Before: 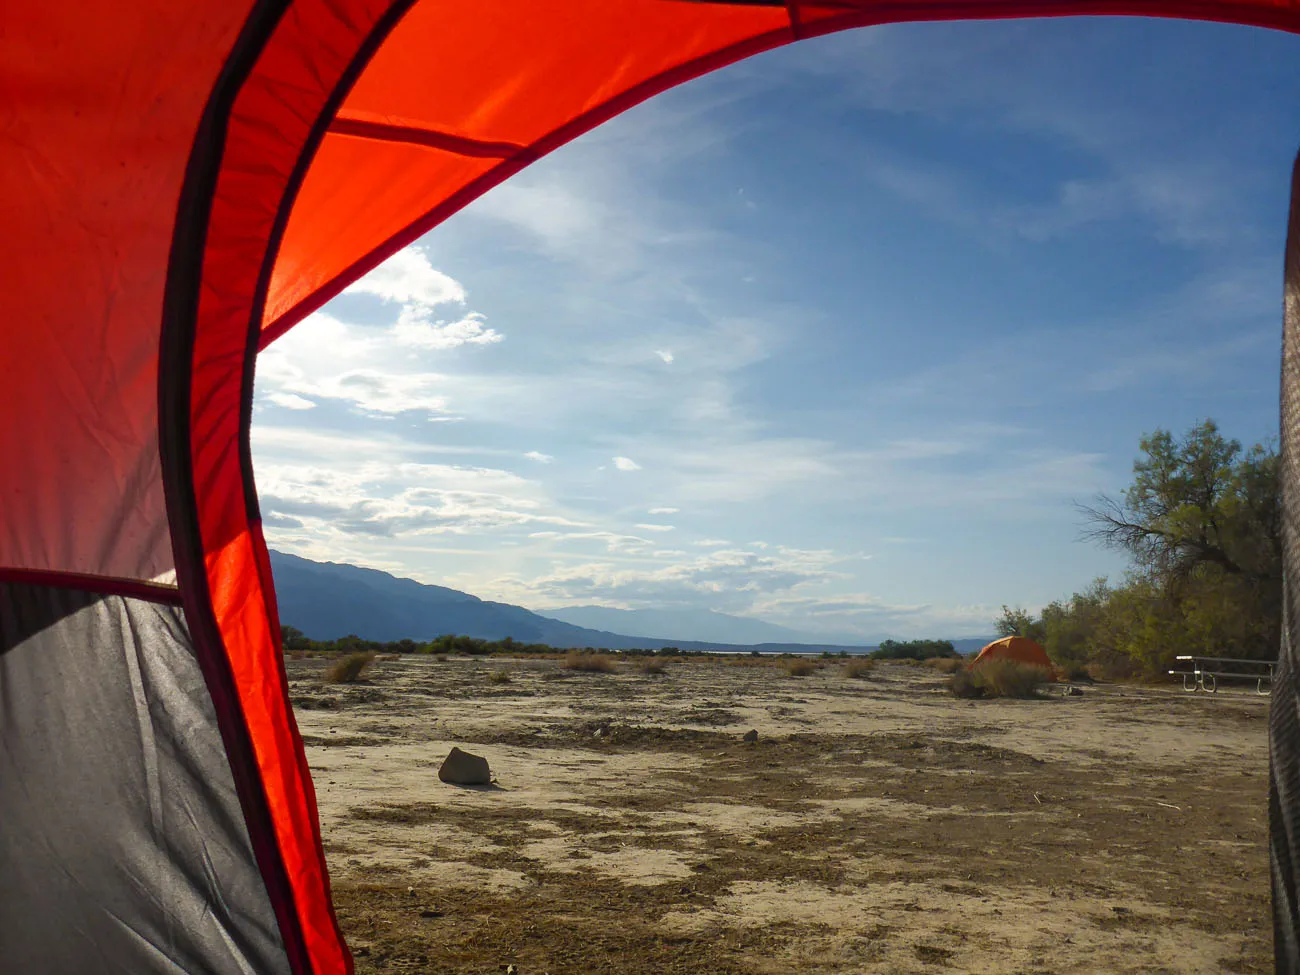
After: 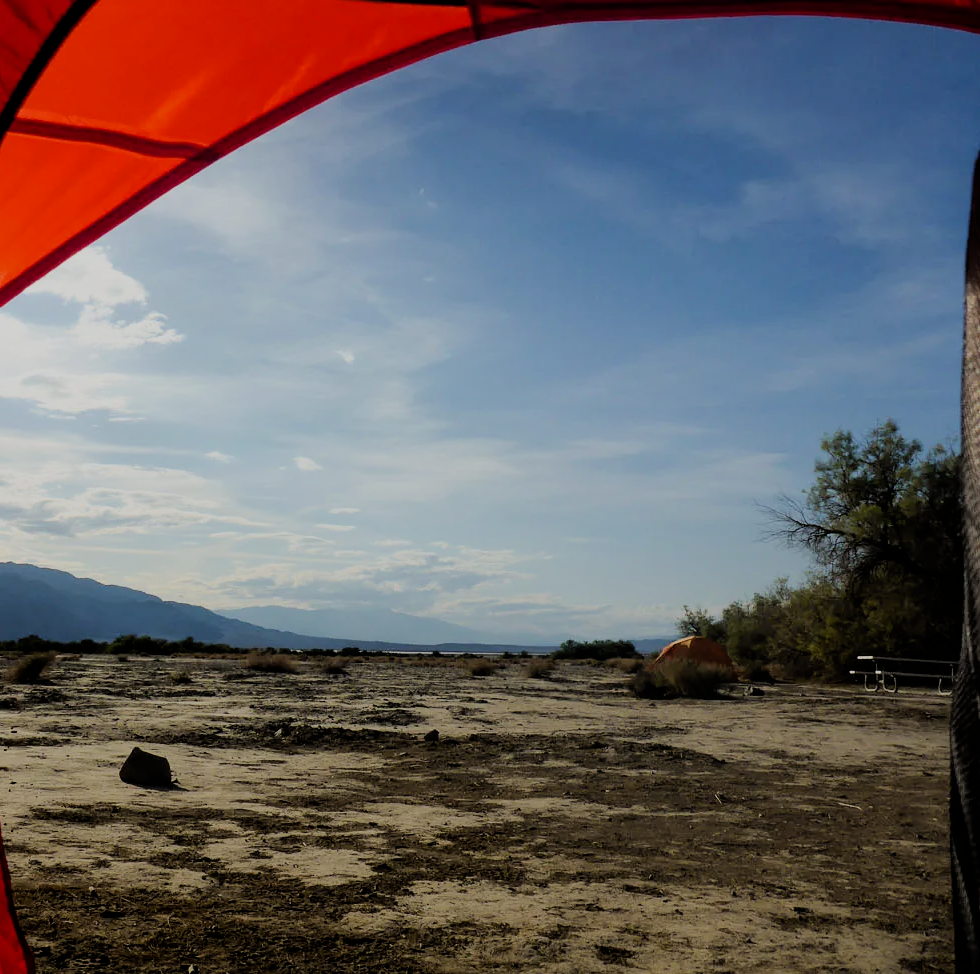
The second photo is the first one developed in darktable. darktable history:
filmic rgb: black relative exposure -4.14 EV, white relative exposure 5.1 EV, hardness 2.11, contrast 1.165
crop and rotate: left 24.6%
graduated density: rotation -180°, offset 27.42
exposure: black level correction 0.002, exposure -0.1 EV, compensate highlight preservation false
